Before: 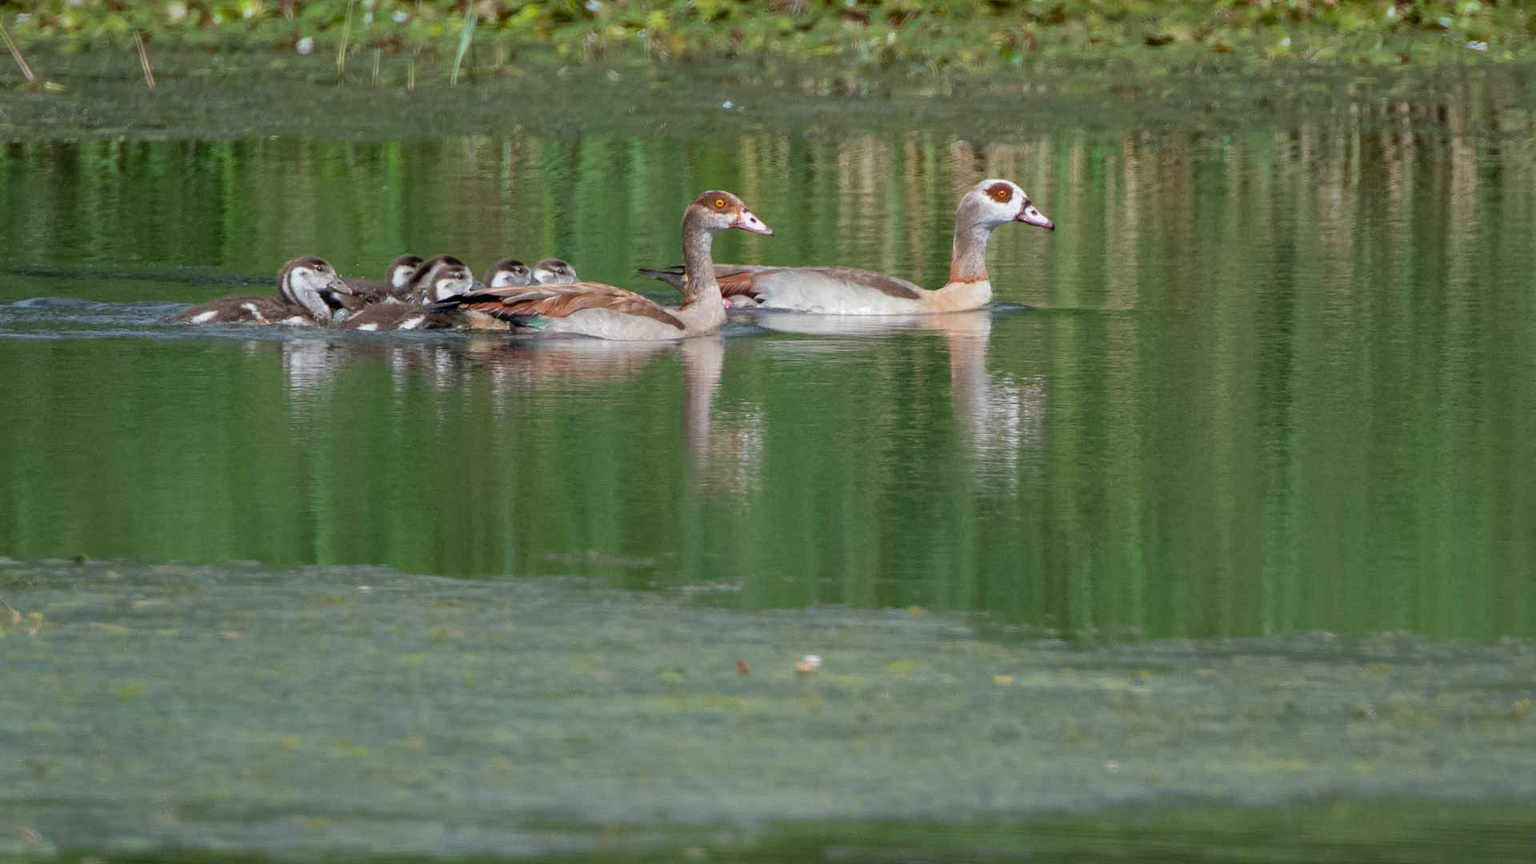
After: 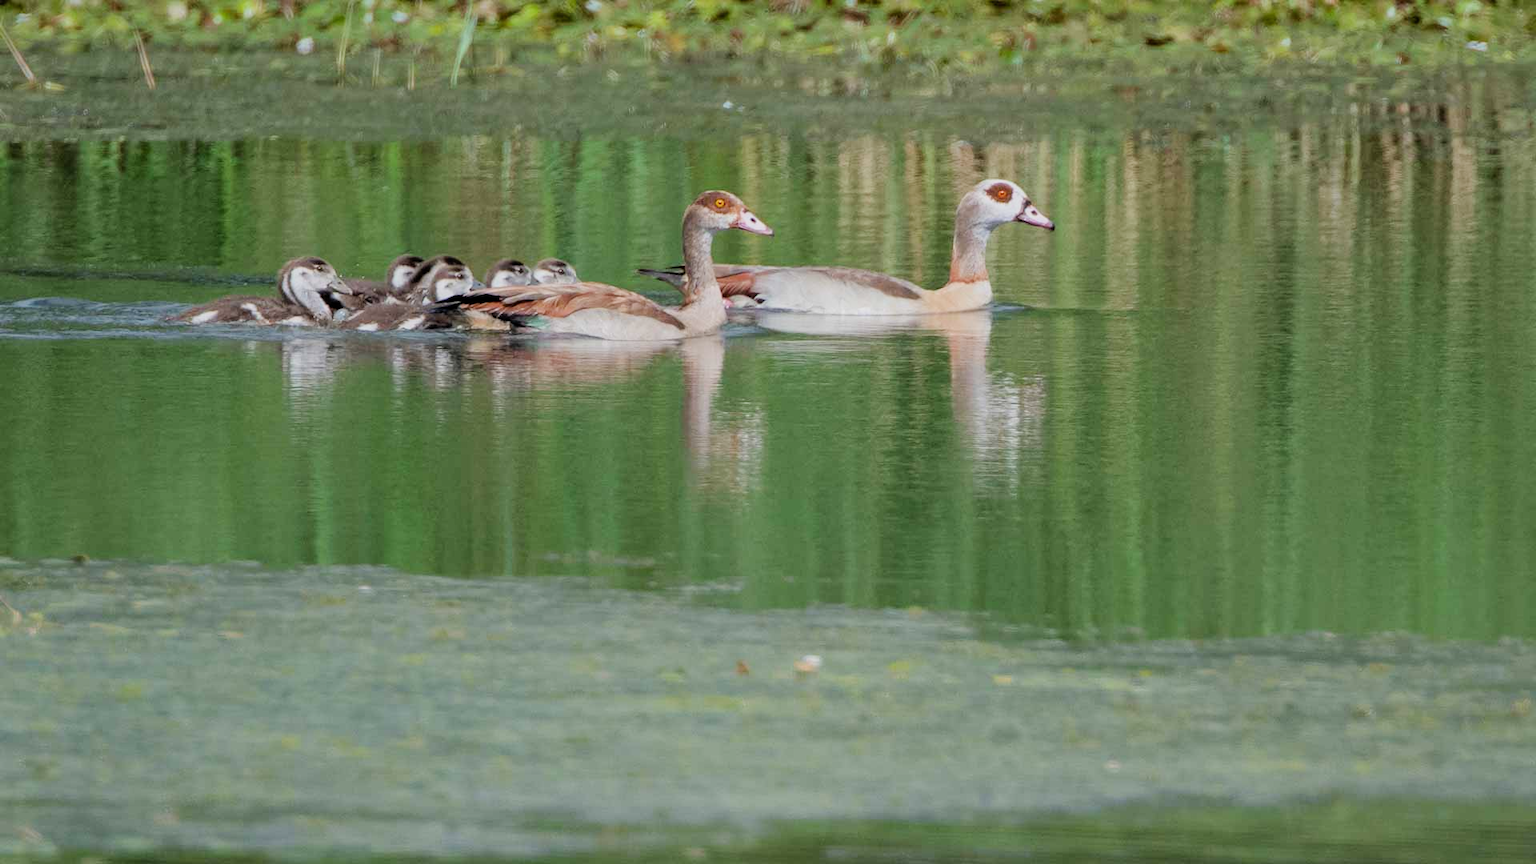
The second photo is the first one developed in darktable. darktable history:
filmic rgb: black relative exposure -7.65 EV, white relative exposure 4.56 EV, hardness 3.61
exposure: black level correction 0, exposure 0.5 EV, compensate exposure bias true, compensate highlight preservation false
tone equalizer: on, module defaults
